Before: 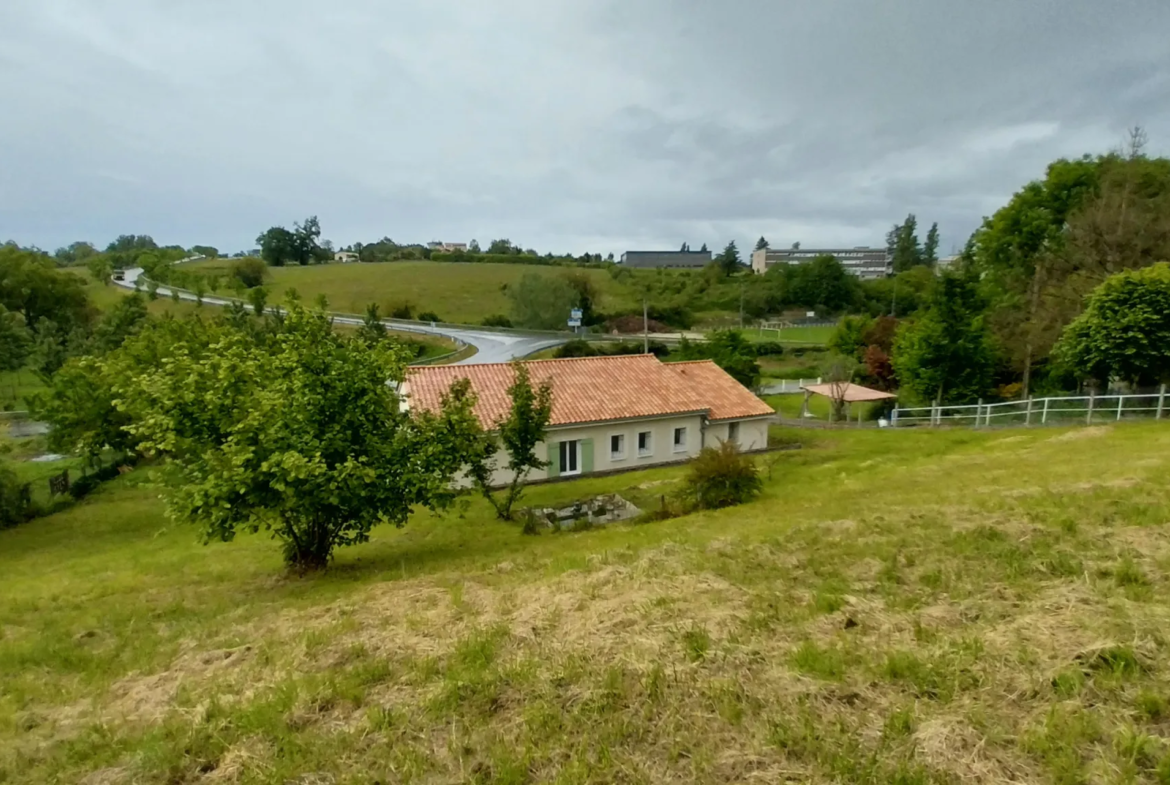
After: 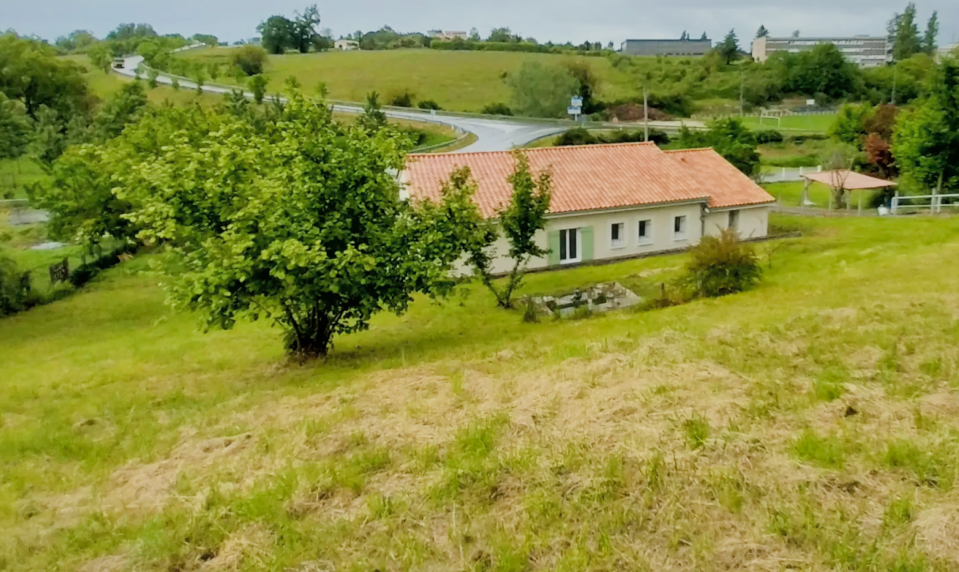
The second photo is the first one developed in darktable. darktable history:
crop: top 27.034%, right 17.971%
shadows and highlights: on, module defaults
exposure: black level correction 0, exposure 1.104 EV, compensate highlight preservation false
filmic rgb: black relative exposure -6.98 EV, white relative exposure 5.64 EV, hardness 2.85
